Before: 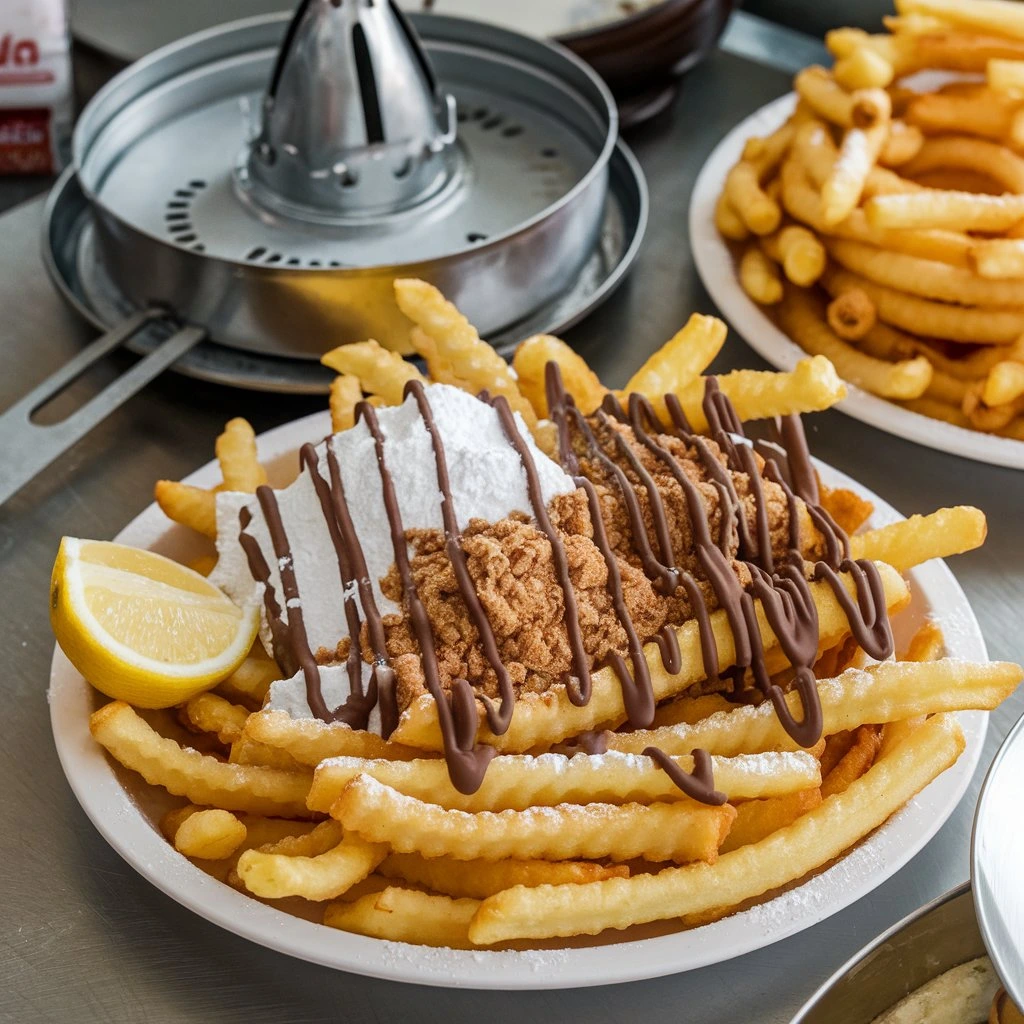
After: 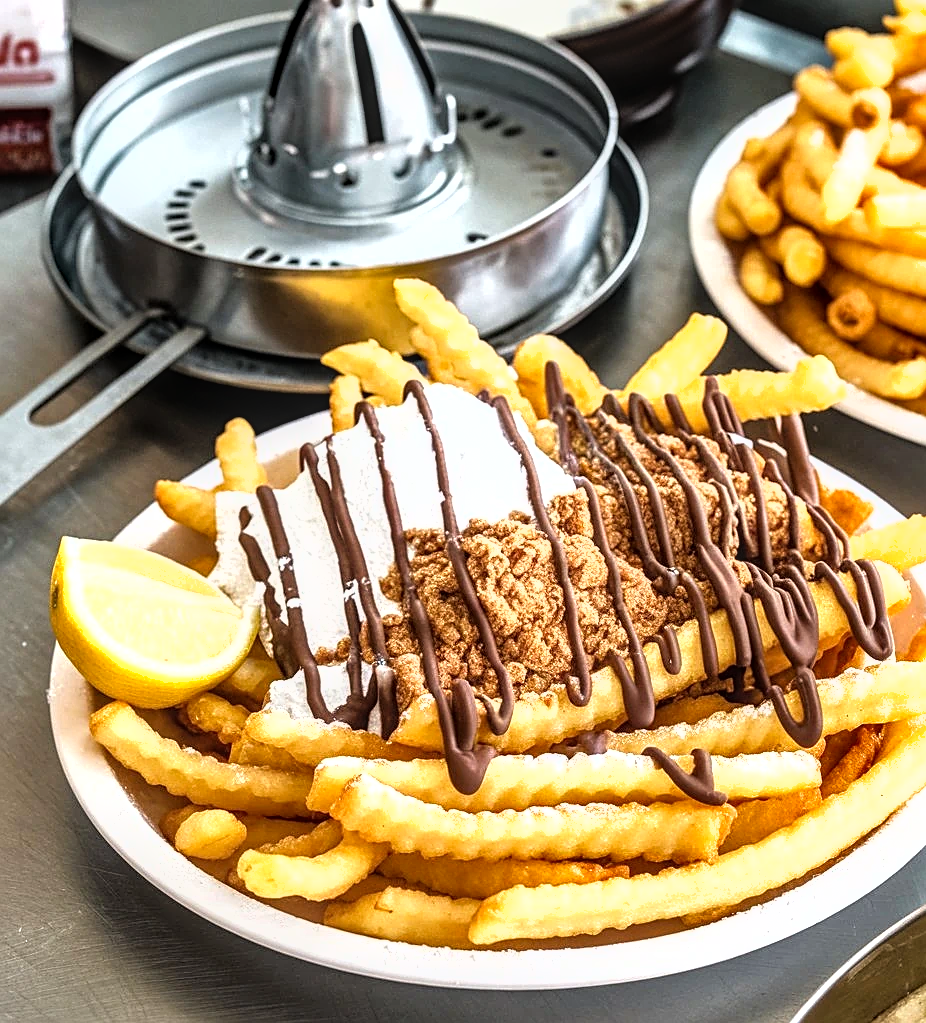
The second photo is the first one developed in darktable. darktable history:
crop: right 9.505%, bottom 0.019%
local contrast: on, module defaults
shadows and highlights: shadows 12.07, white point adjustment 1.24, soften with gaussian
tone equalizer: -8 EV -1.08 EV, -7 EV -1.02 EV, -6 EV -0.835 EV, -5 EV -0.582 EV, -3 EV 0.583 EV, -2 EV 0.887 EV, -1 EV 0.994 EV, +0 EV 1.07 EV
sharpen: on, module defaults
